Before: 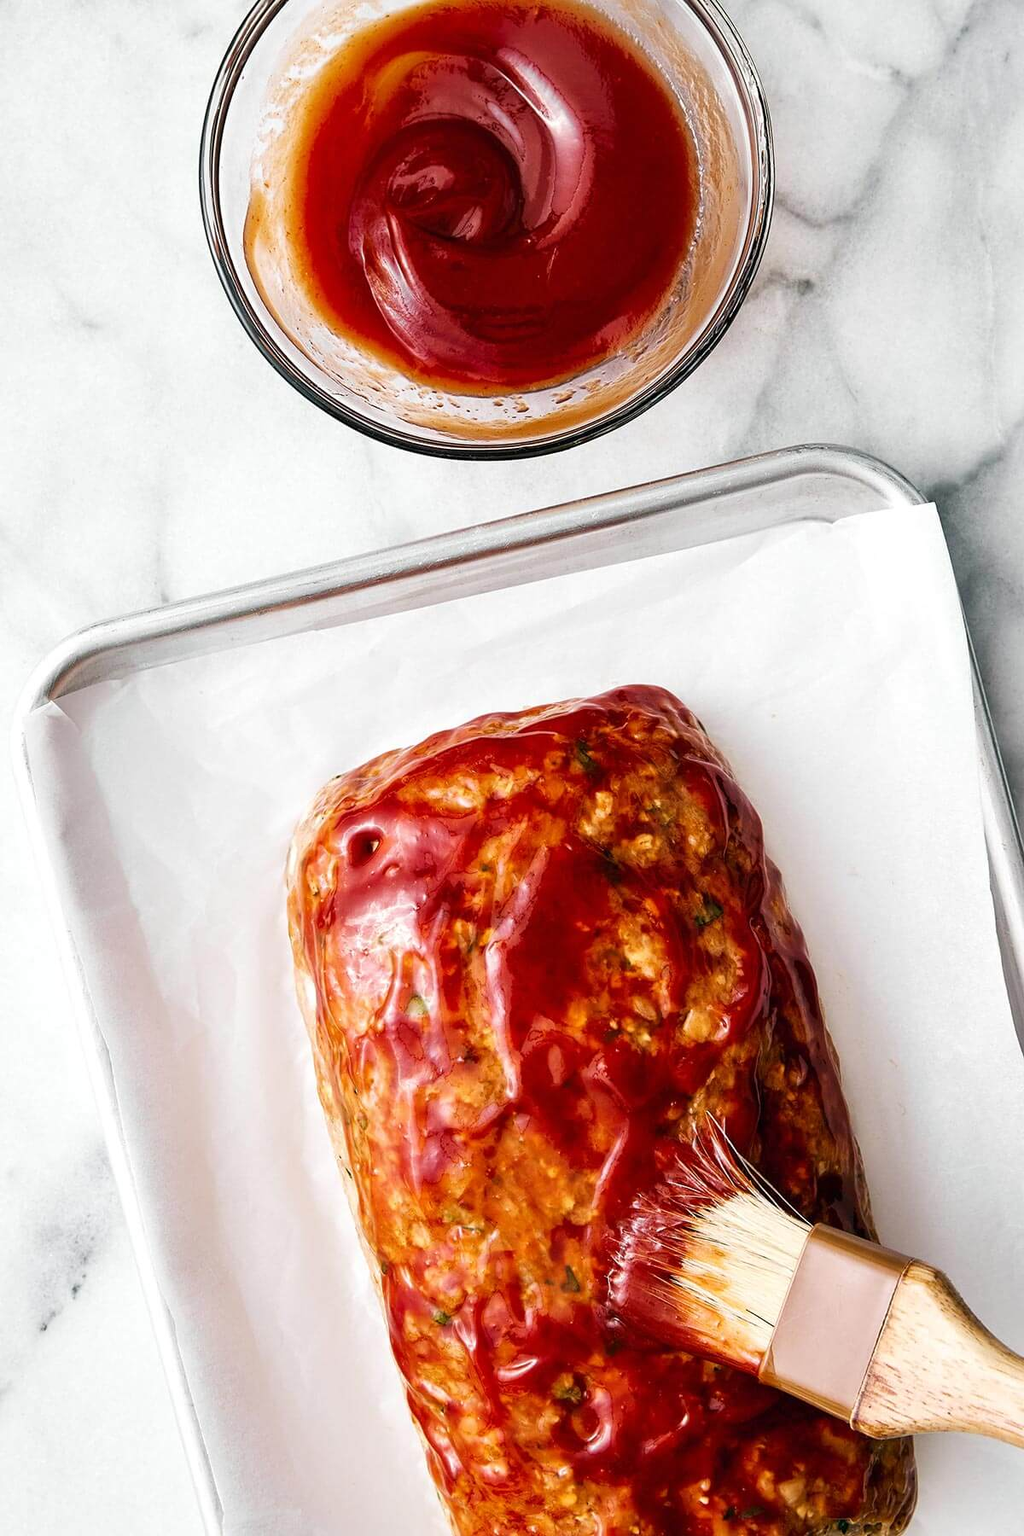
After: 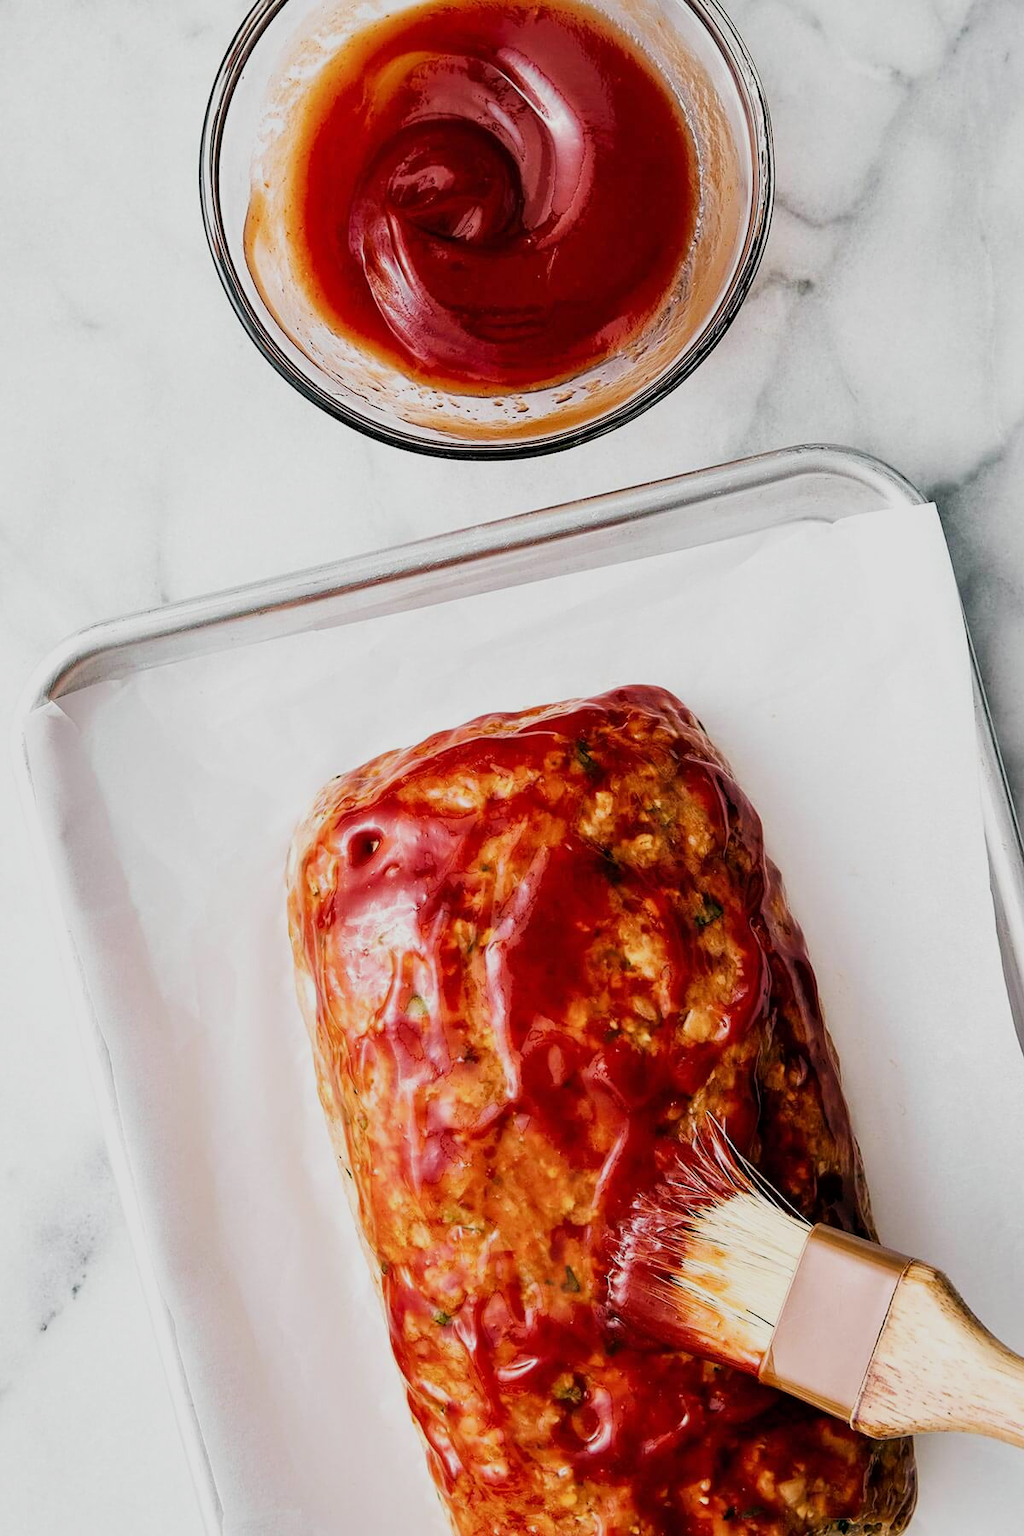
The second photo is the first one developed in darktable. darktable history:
tone equalizer: on, module defaults
filmic rgb: white relative exposure 3.85 EV, hardness 4.3
